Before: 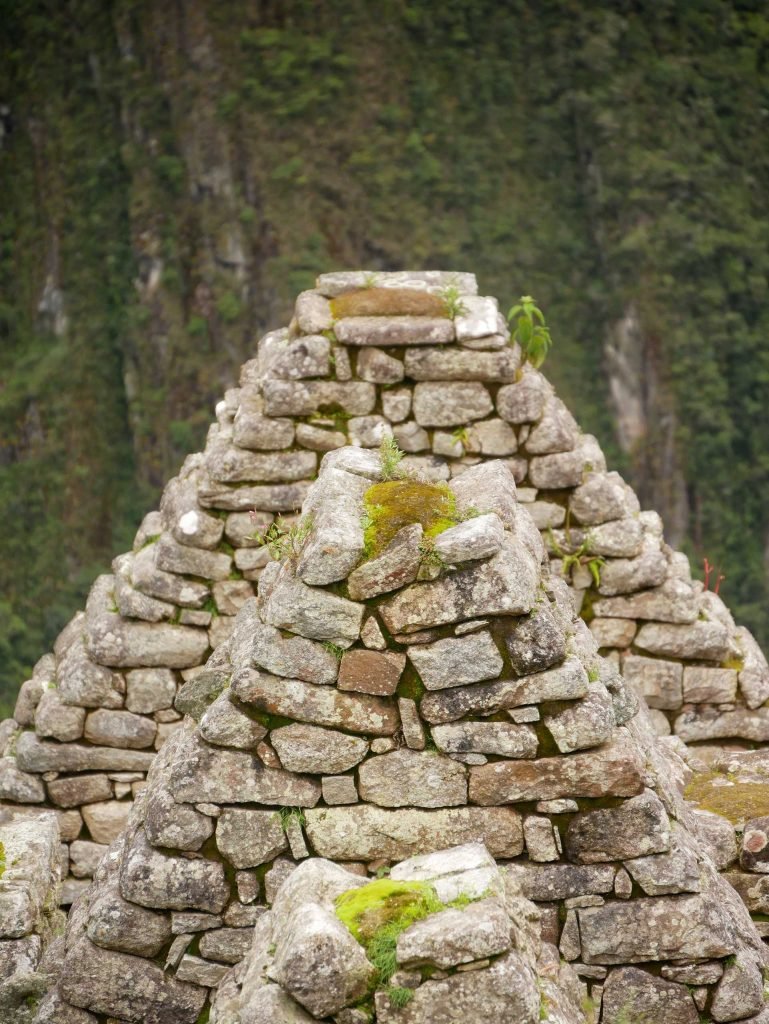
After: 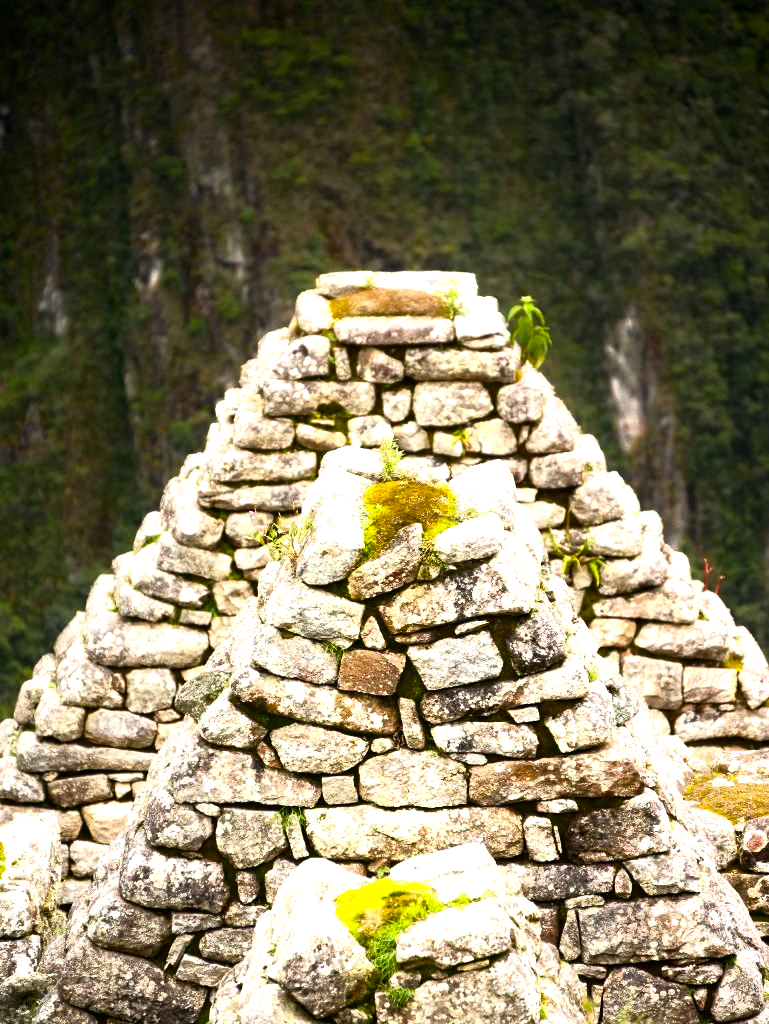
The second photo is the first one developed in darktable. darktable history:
color balance rgb: power › hue 313.97°, perceptual saturation grading › global saturation 19.338%, perceptual brilliance grading › global brilliance 14.932%, perceptual brilliance grading › shadows -35.219%, global vibrance 9.436%, contrast 15.398%, saturation formula JzAzBz (2021)
shadows and highlights: shadows 0.601, highlights 39.26
tone equalizer: -8 EV -0.723 EV, -7 EV -0.689 EV, -6 EV -0.637 EV, -5 EV -0.399 EV, -3 EV 0.391 EV, -2 EV 0.6 EV, -1 EV 0.697 EV, +0 EV 0.757 EV, edges refinement/feathering 500, mask exposure compensation -1.57 EV, preserve details guided filter
